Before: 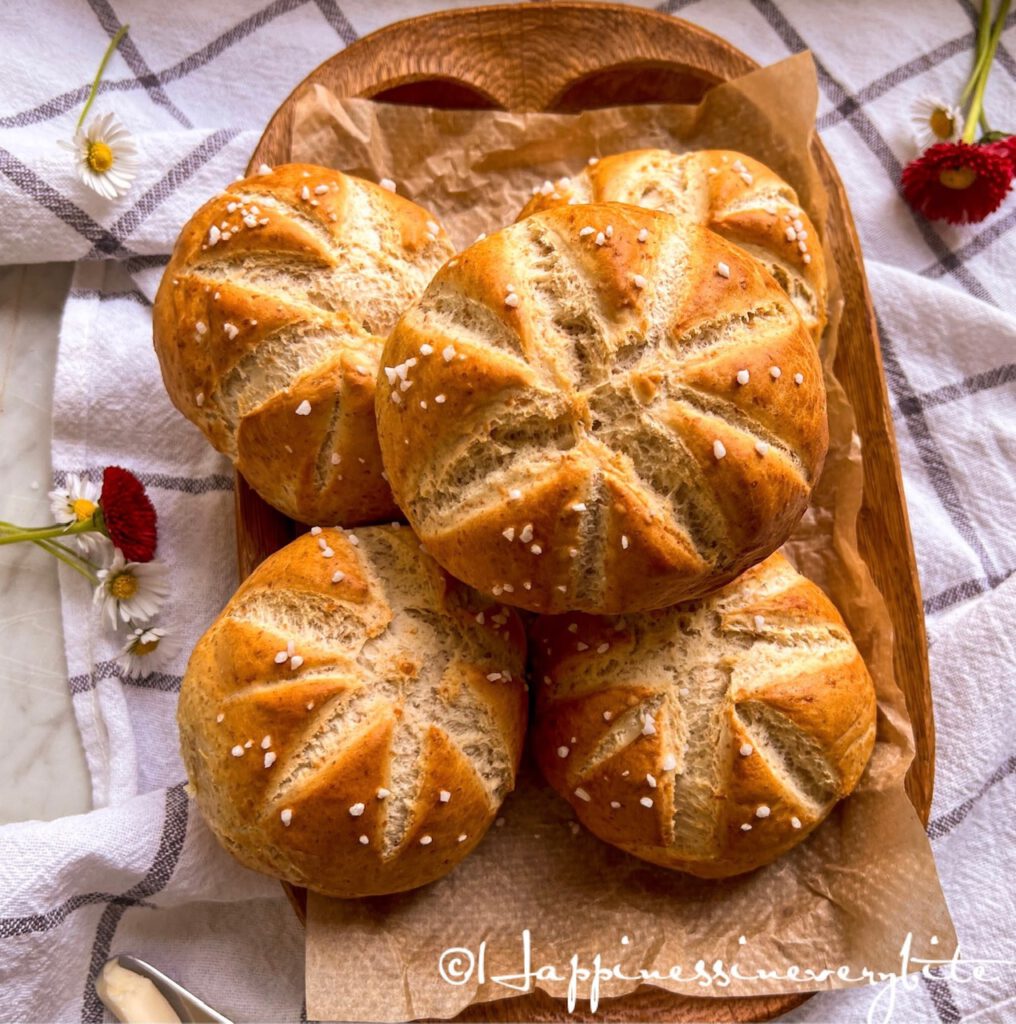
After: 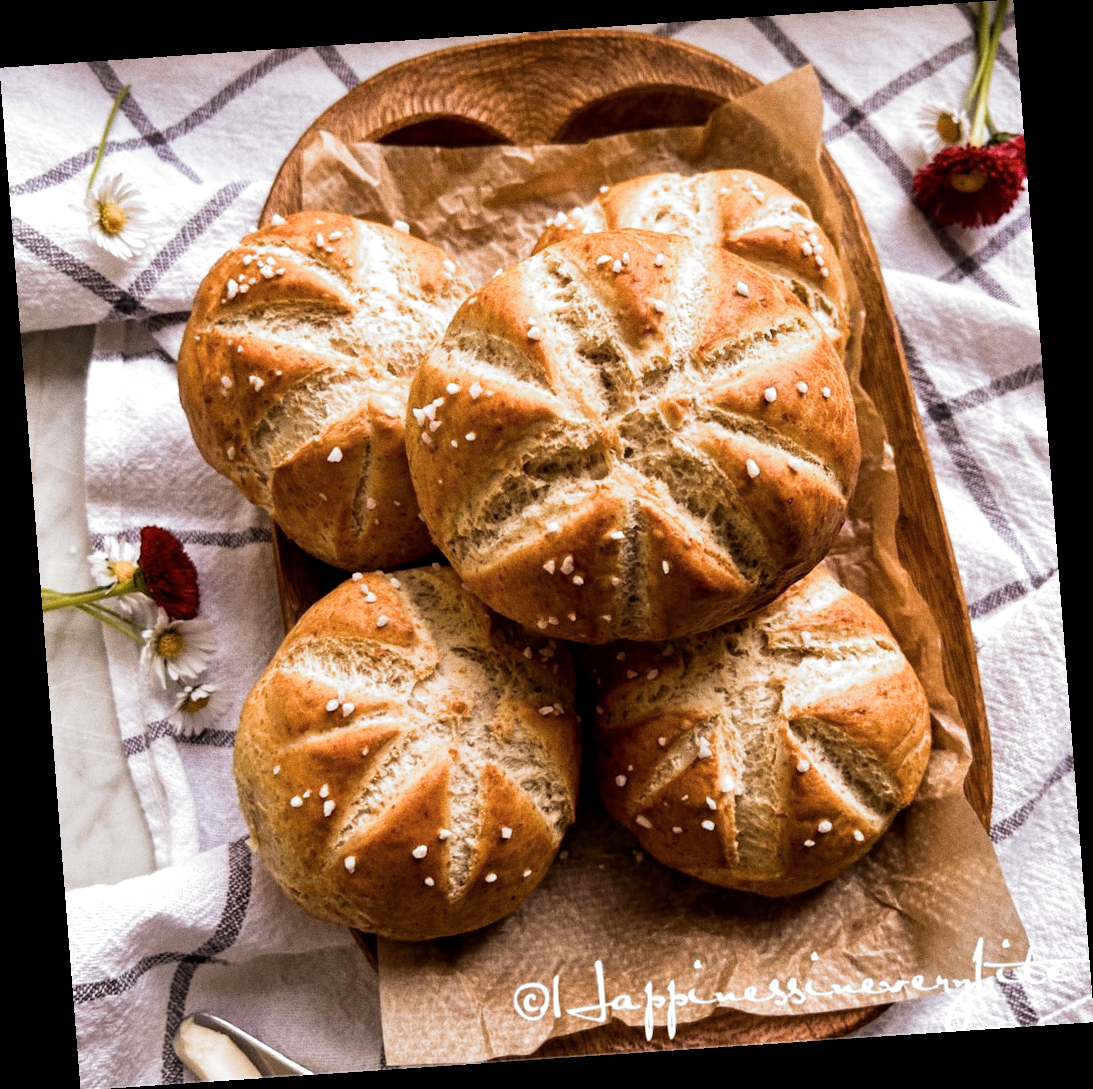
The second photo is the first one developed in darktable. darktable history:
grain: coarseness 0.09 ISO
filmic rgb: black relative exposure -8.2 EV, white relative exposure 2.2 EV, threshold 3 EV, hardness 7.11, latitude 75%, contrast 1.325, highlights saturation mix -2%, shadows ↔ highlights balance 30%, preserve chrominance RGB euclidean norm, color science v5 (2021), contrast in shadows safe, contrast in highlights safe, enable highlight reconstruction true
color contrast: green-magenta contrast 0.96
exposure: black level correction 0.001, exposure 0.014 EV, compensate highlight preservation false
rotate and perspective: rotation -4.2°, shear 0.006, automatic cropping off
